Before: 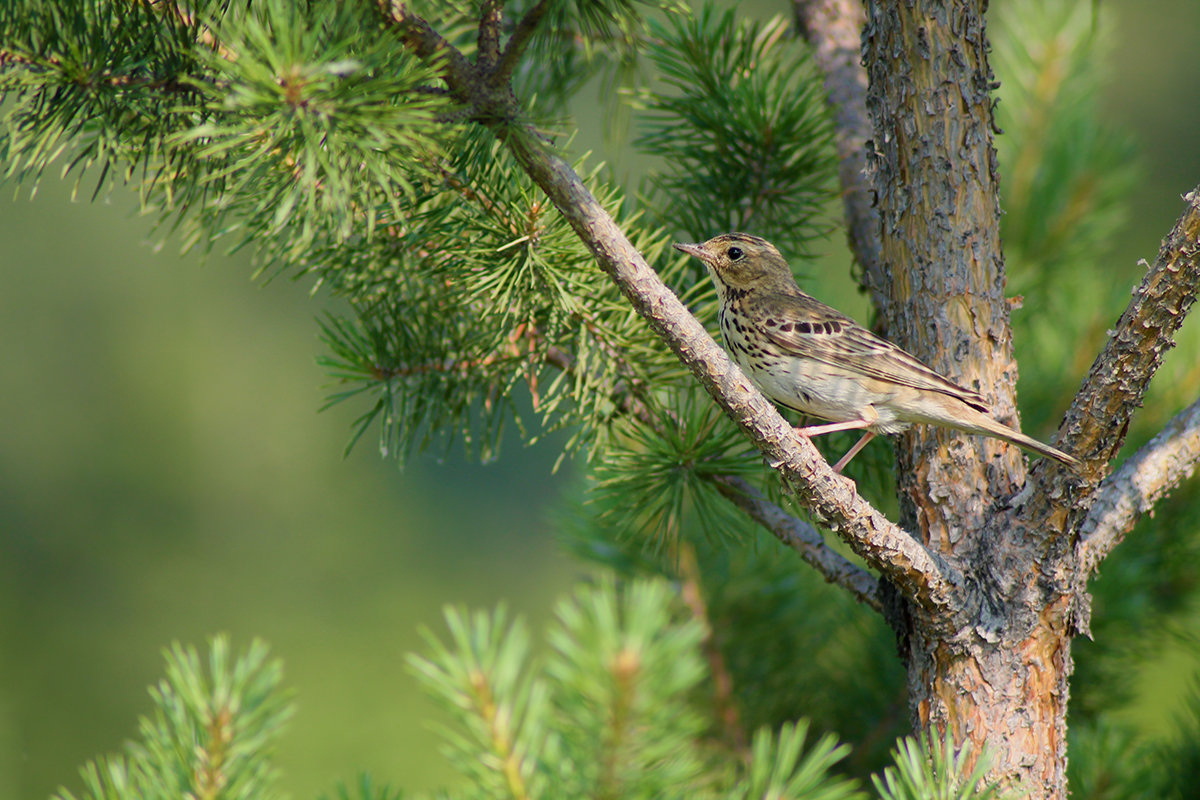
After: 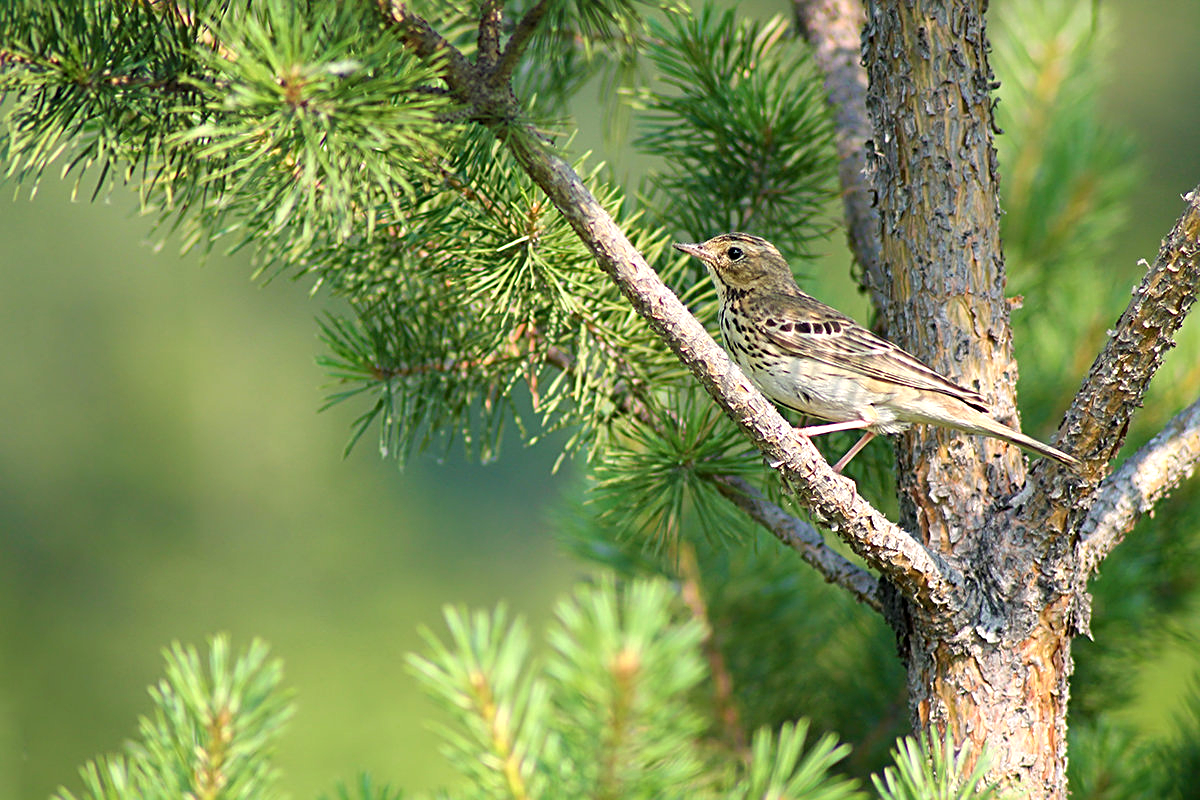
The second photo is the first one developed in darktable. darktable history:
exposure: black level correction 0, exposure 0.589 EV, compensate highlight preservation false
sharpen: radius 3.102
